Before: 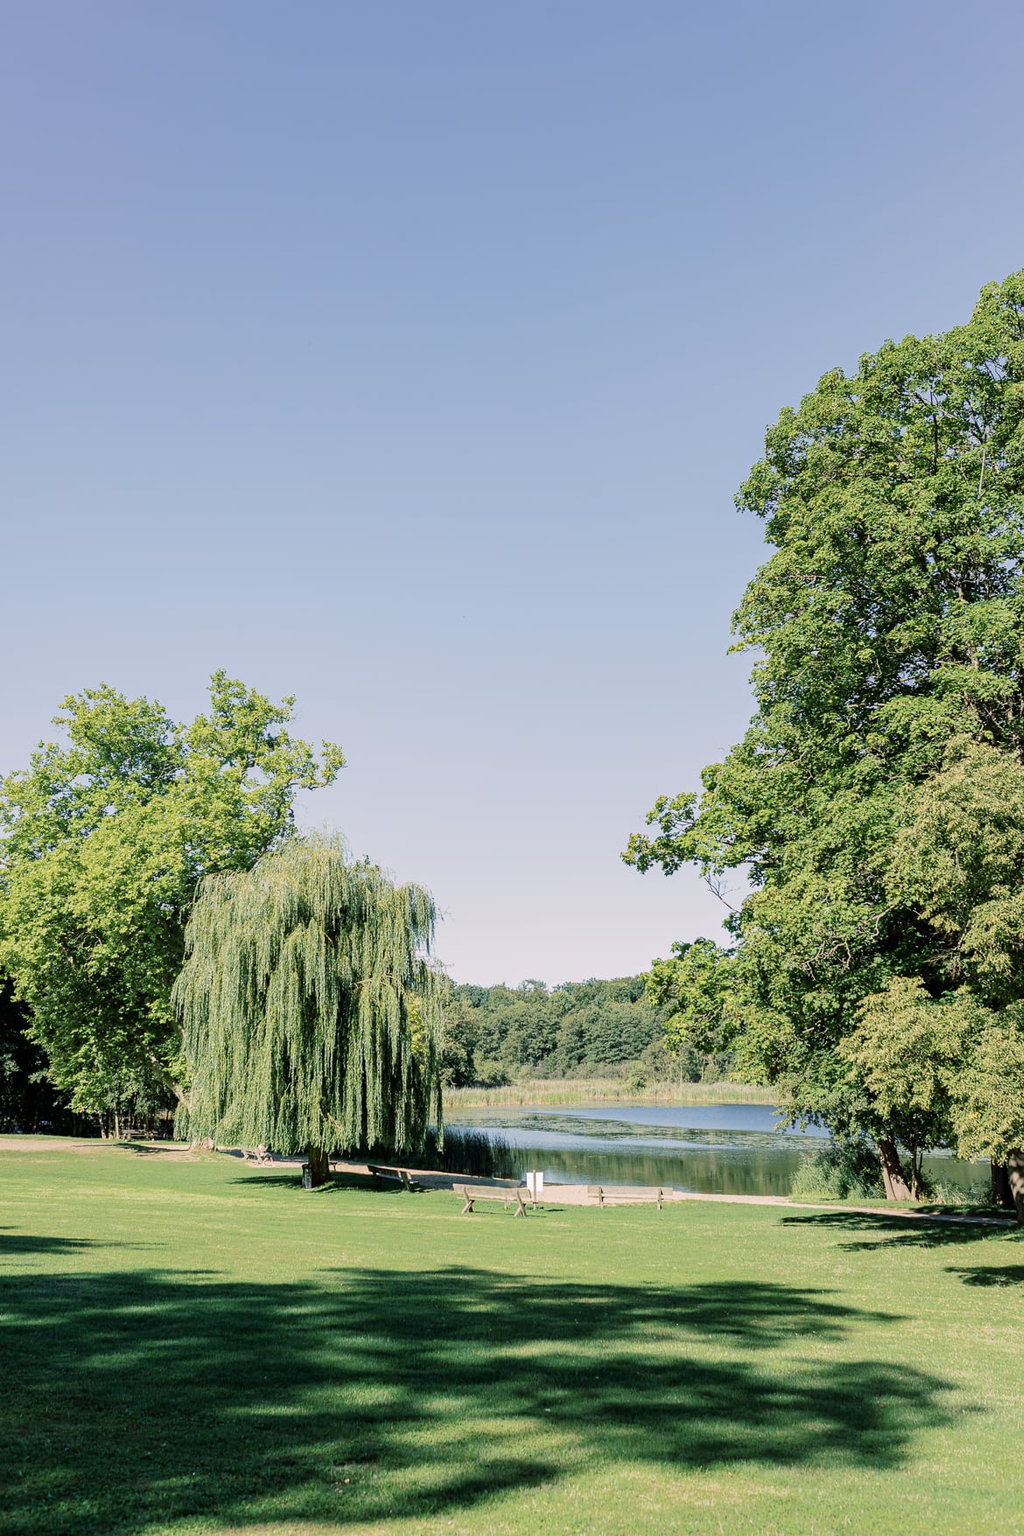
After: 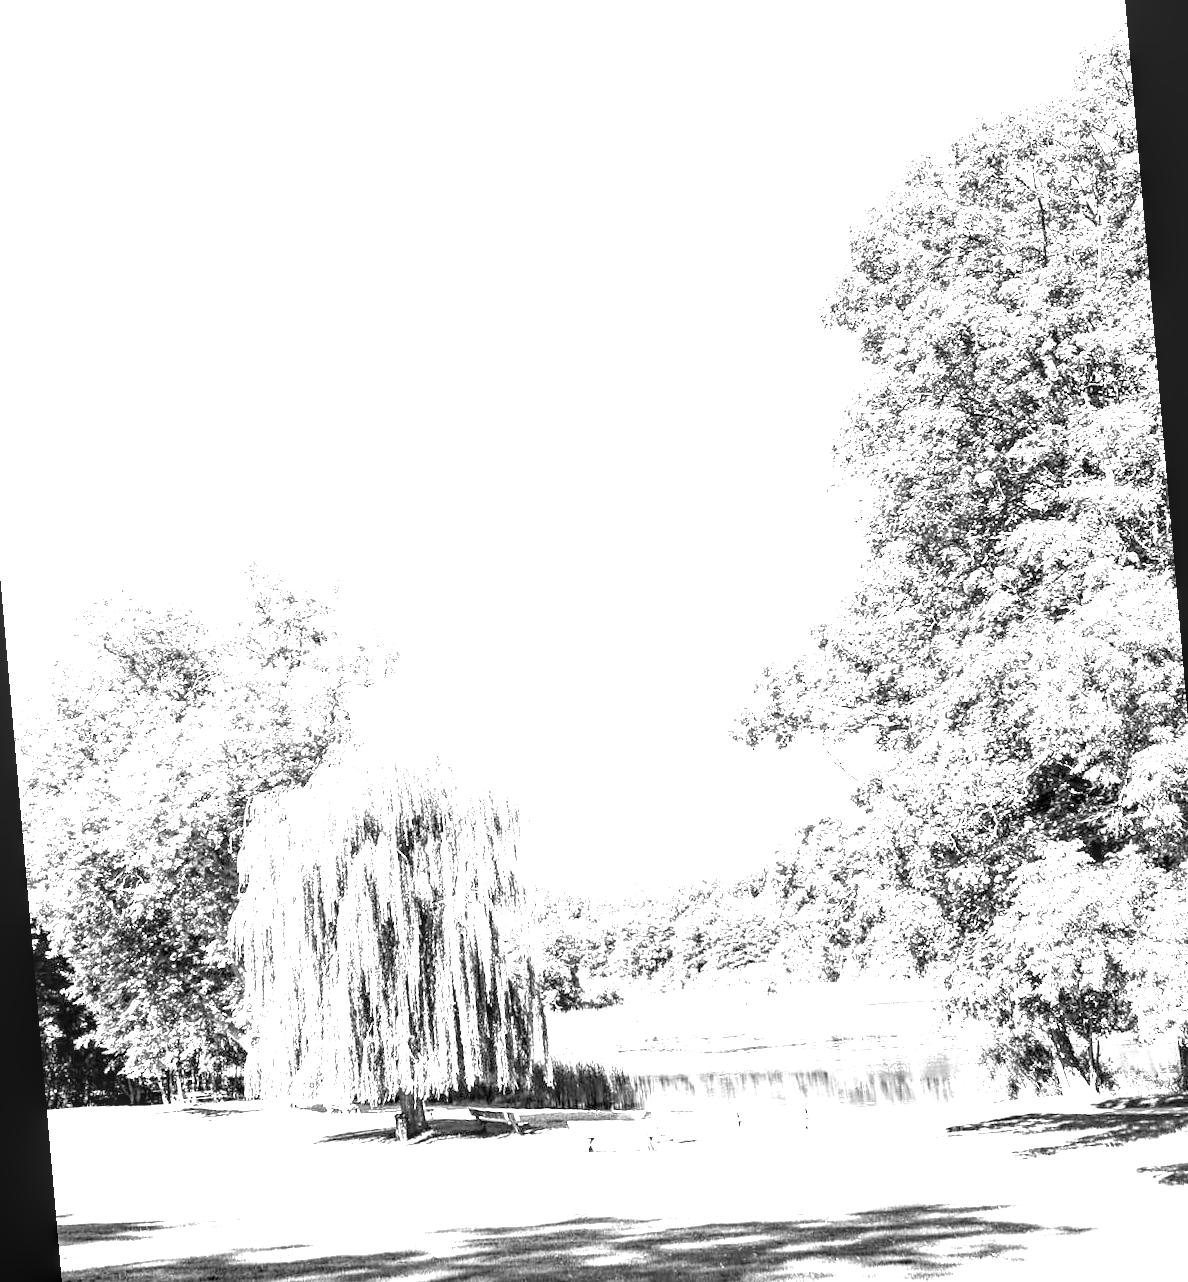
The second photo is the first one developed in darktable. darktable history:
crop and rotate: top 5.609%, bottom 5.609%
monochrome: on, module defaults
exposure: black level correction 0.001, exposure 2.607 EV, compensate exposure bias true, compensate highlight preservation false
local contrast: detail 150%
rotate and perspective: rotation -5°, crop left 0.05, crop right 0.952, crop top 0.11, crop bottom 0.89
haze removal: compatibility mode true, adaptive false
